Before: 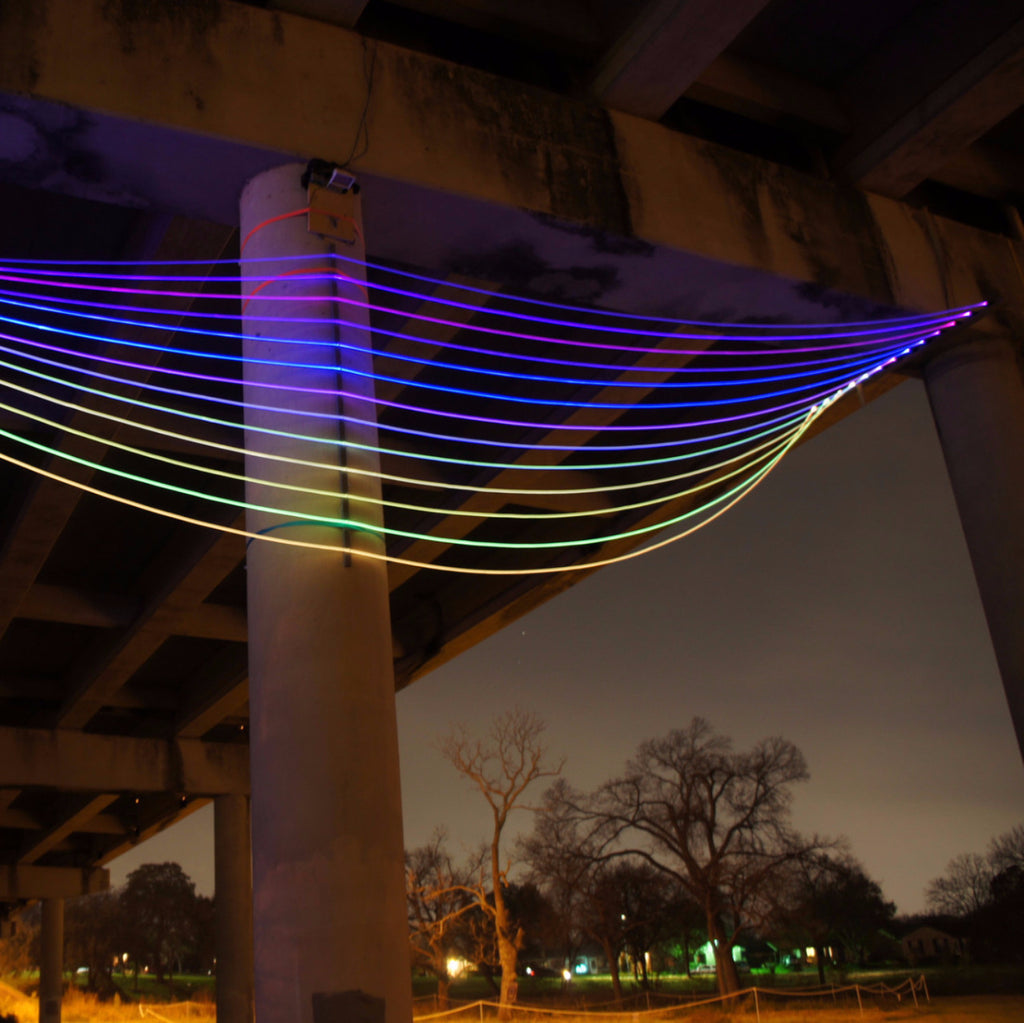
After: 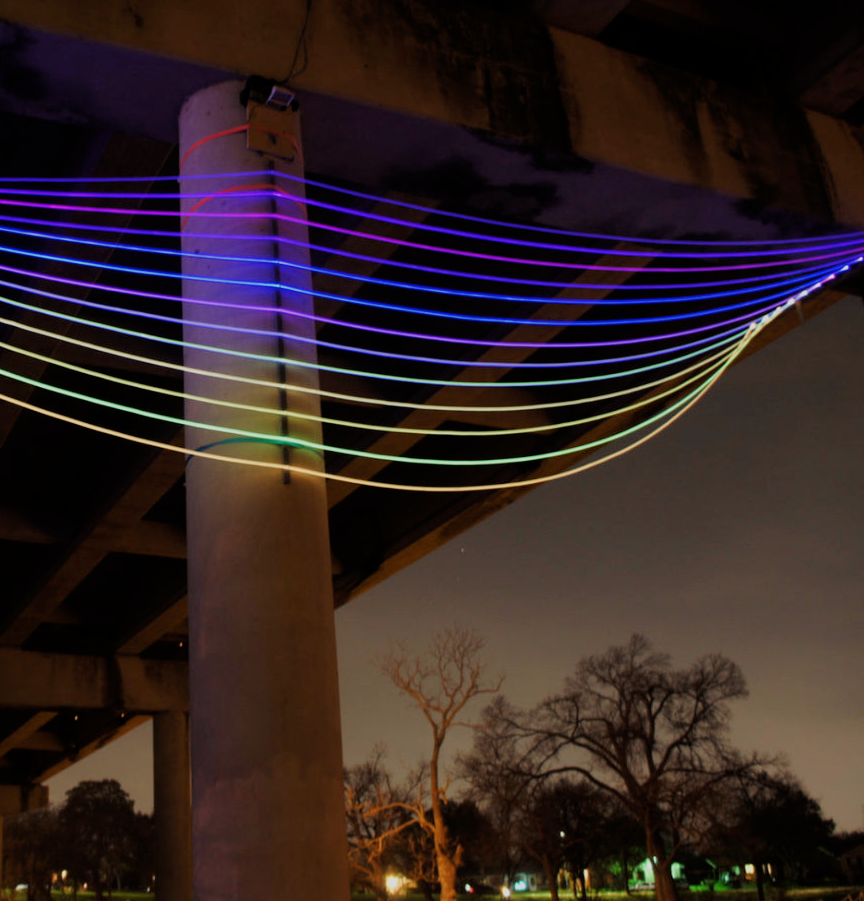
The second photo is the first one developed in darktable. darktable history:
crop: left 6.046%, top 8.163%, right 9.548%, bottom 3.715%
color balance rgb: perceptual saturation grading › global saturation -2.31%, perceptual saturation grading › highlights -7.07%, perceptual saturation grading › mid-tones 7.388%, perceptual saturation grading › shadows 3.276%
filmic rgb: black relative exposure -7.99 EV, white relative exposure 4.05 EV, hardness 4.13
